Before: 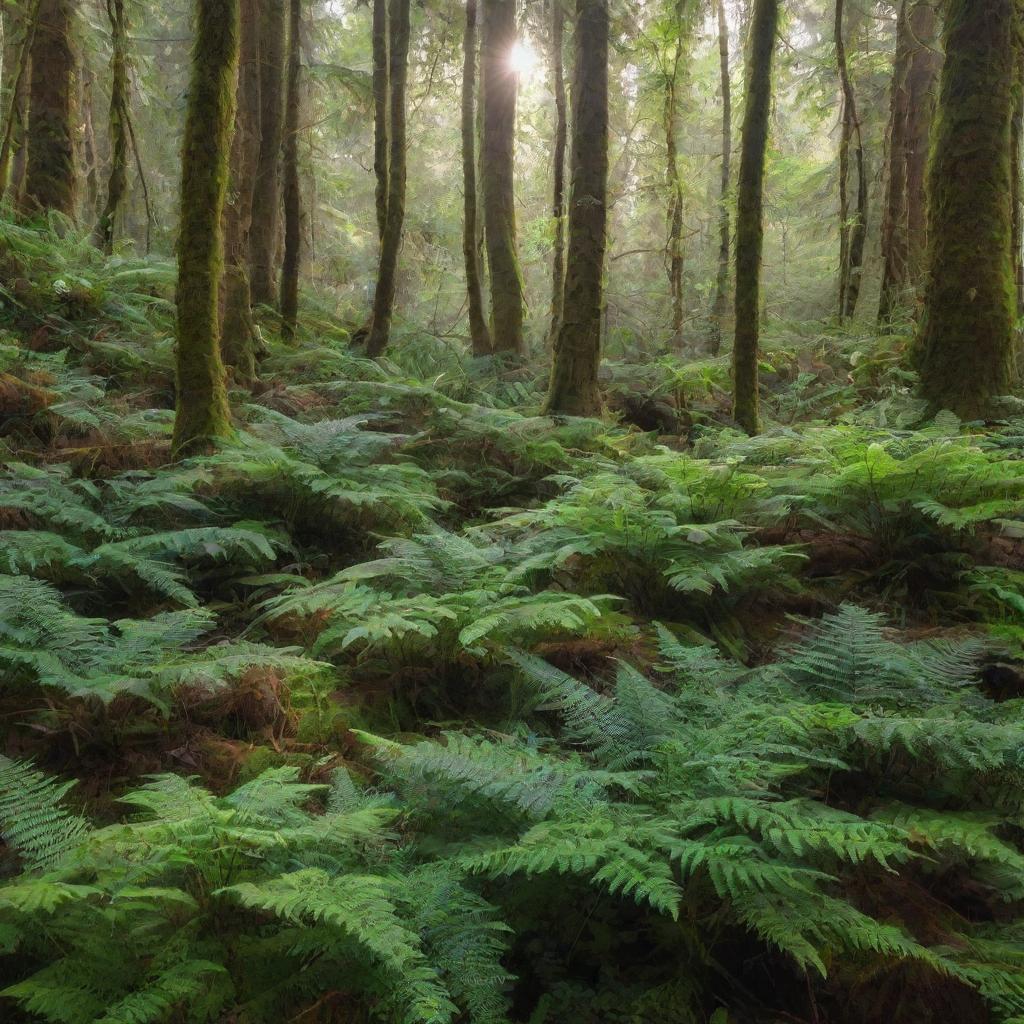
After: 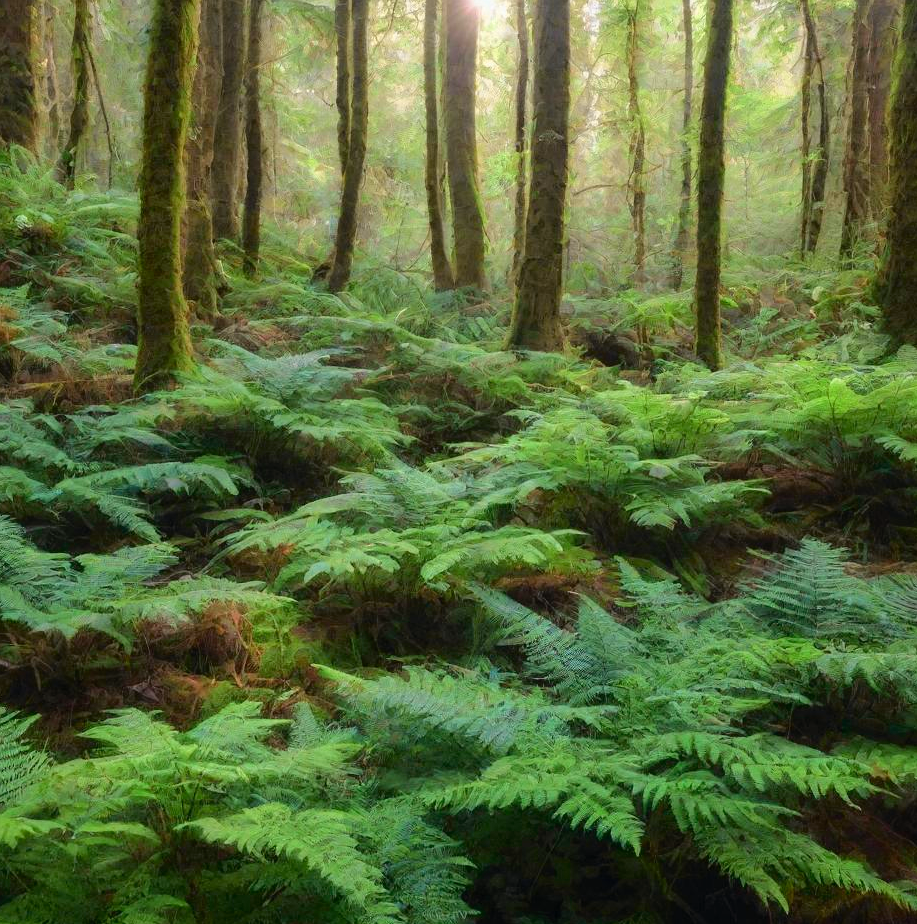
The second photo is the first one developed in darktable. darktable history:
crop: left 3.755%, top 6.43%, right 6.657%, bottom 3.249%
tone curve: curves: ch0 [(0, 0) (0.051, 0.047) (0.102, 0.099) (0.228, 0.275) (0.432, 0.535) (0.695, 0.778) (0.908, 0.946) (1, 1)]; ch1 [(0, 0) (0.339, 0.298) (0.402, 0.363) (0.453, 0.421) (0.483, 0.469) (0.494, 0.493) (0.504, 0.501) (0.527, 0.538) (0.563, 0.595) (0.597, 0.632) (1, 1)]; ch2 [(0, 0) (0.48, 0.48) (0.504, 0.5) (0.539, 0.554) (0.59, 0.63) (0.642, 0.684) (0.824, 0.815) (1, 1)], color space Lab, independent channels, preserve colors none
